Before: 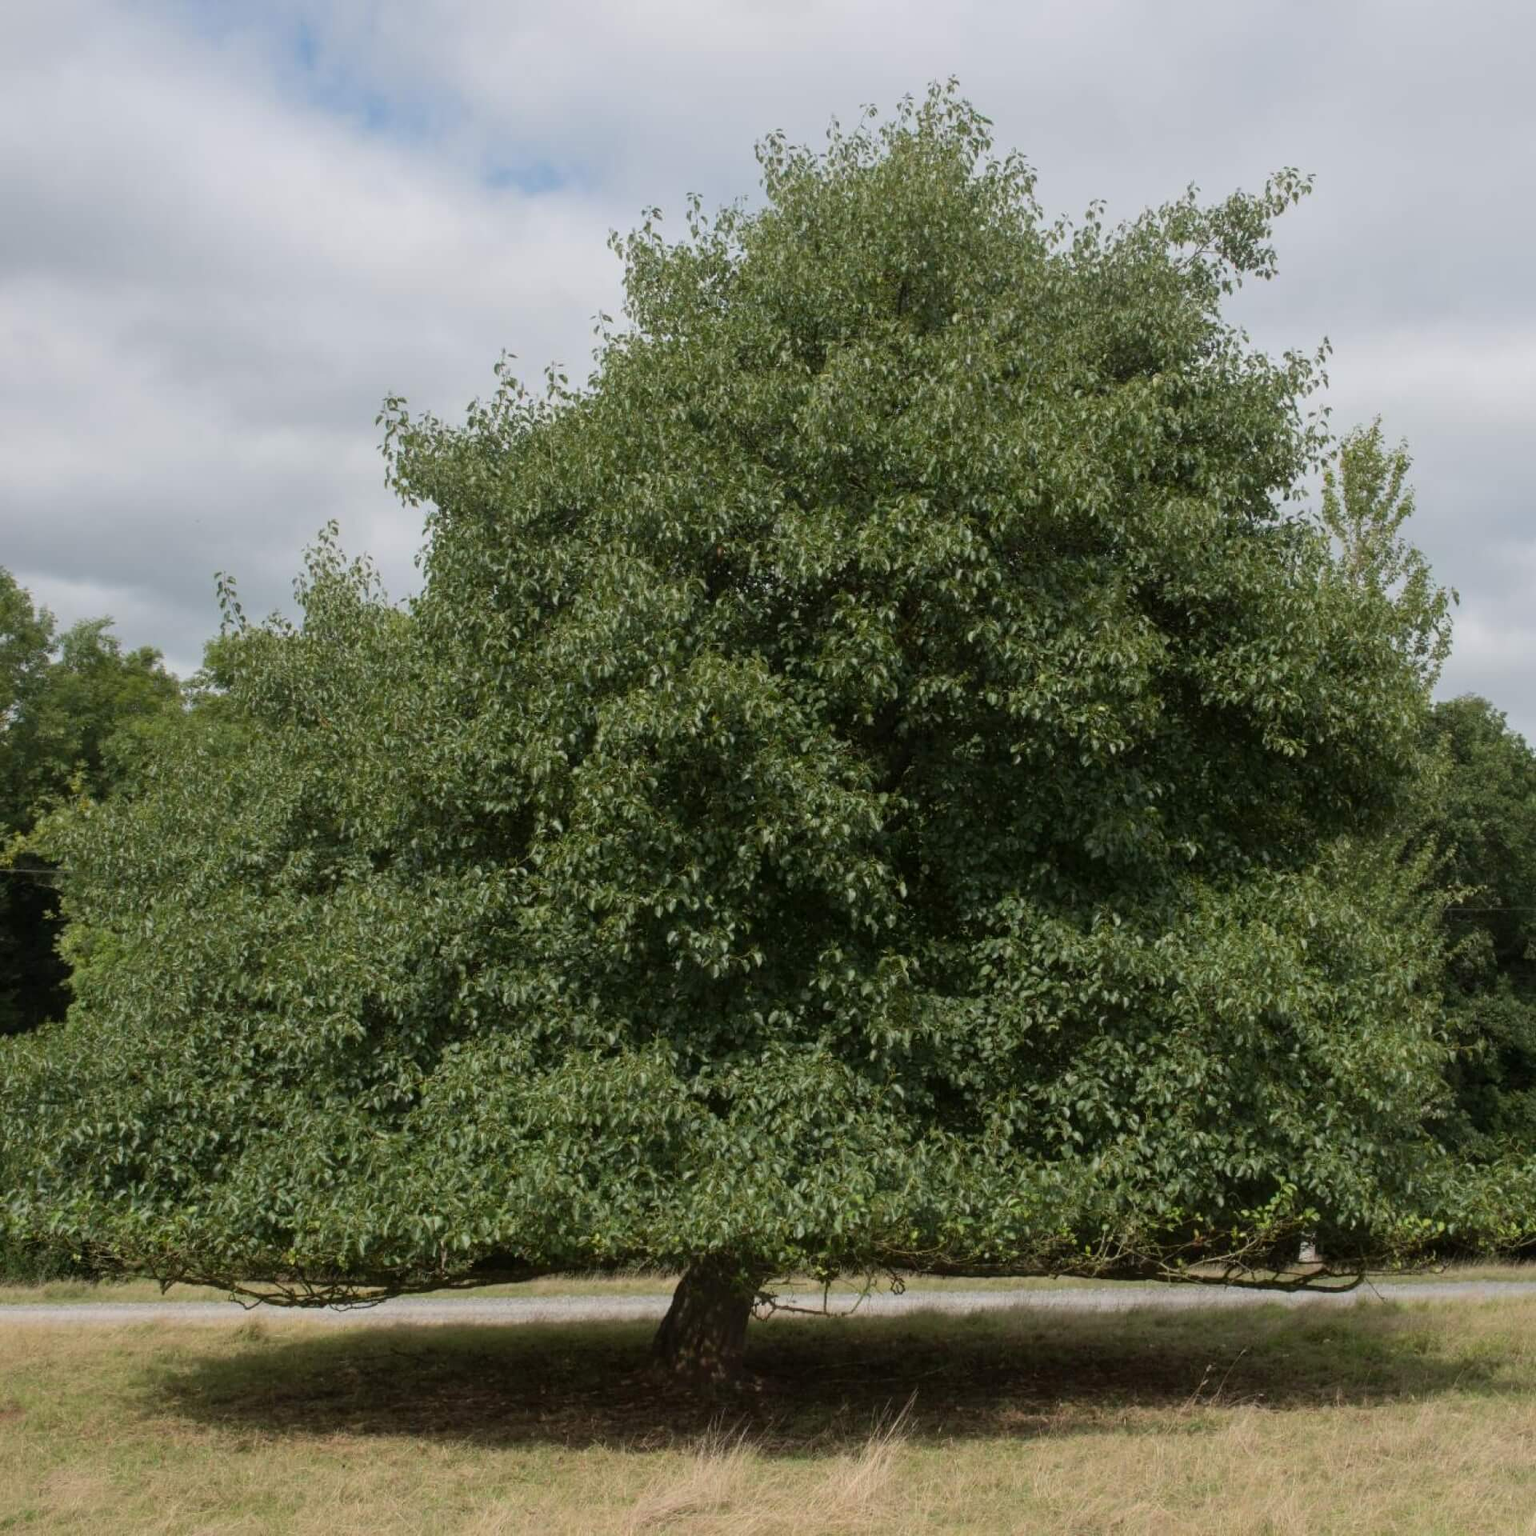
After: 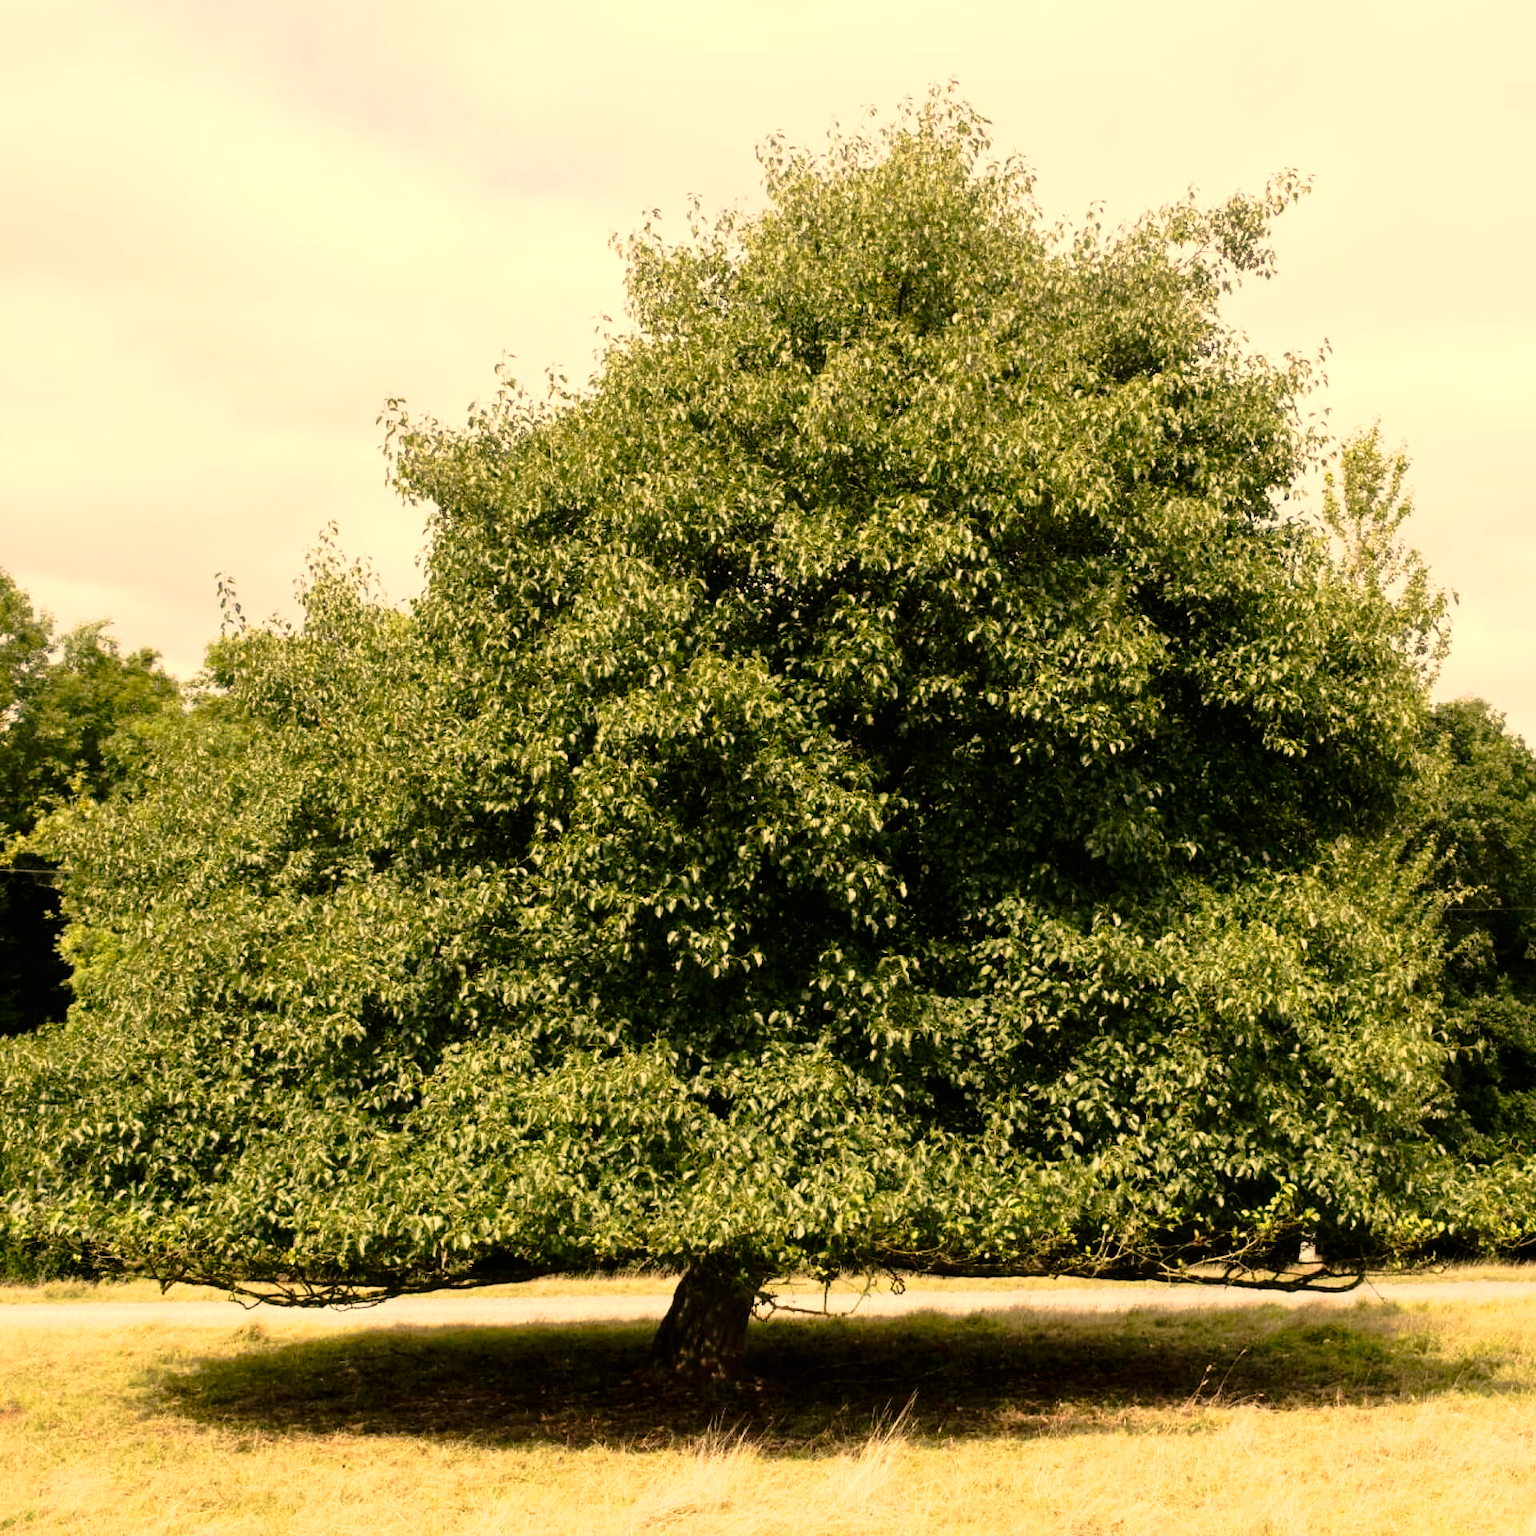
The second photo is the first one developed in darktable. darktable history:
tone curve: curves: ch0 [(0, 0) (0.062, 0.023) (0.168, 0.142) (0.359, 0.44) (0.469, 0.544) (0.634, 0.722) (0.839, 0.909) (0.998, 0.978)]; ch1 [(0, 0) (0.437, 0.453) (0.472, 0.47) (0.502, 0.504) (0.527, 0.546) (0.568, 0.619) (0.608, 0.665) (0.669, 0.748) (0.859, 0.899) (1, 1)]; ch2 [(0, 0) (0.33, 0.301) (0.421, 0.443) (0.473, 0.501) (0.504, 0.504) (0.535, 0.564) (0.575, 0.625) (0.608, 0.676) (1, 1)], preserve colors none
color correction: highlights a* 14.97, highlights b* 31.23
tone equalizer: -8 EV -0.765 EV, -7 EV -0.703 EV, -6 EV -0.612 EV, -5 EV -0.363 EV, -3 EV 0.398 EV, -2 EV 0.6 EV, -1 EV 0.682 EV, +0 EV 0.78 EV, edges refinement/feathering 500, mask exposure compensation -1.57 EV, preserve details no
exposure: black level correction 0.001, exposure 0.499 EV, compensate highlight preservation false
